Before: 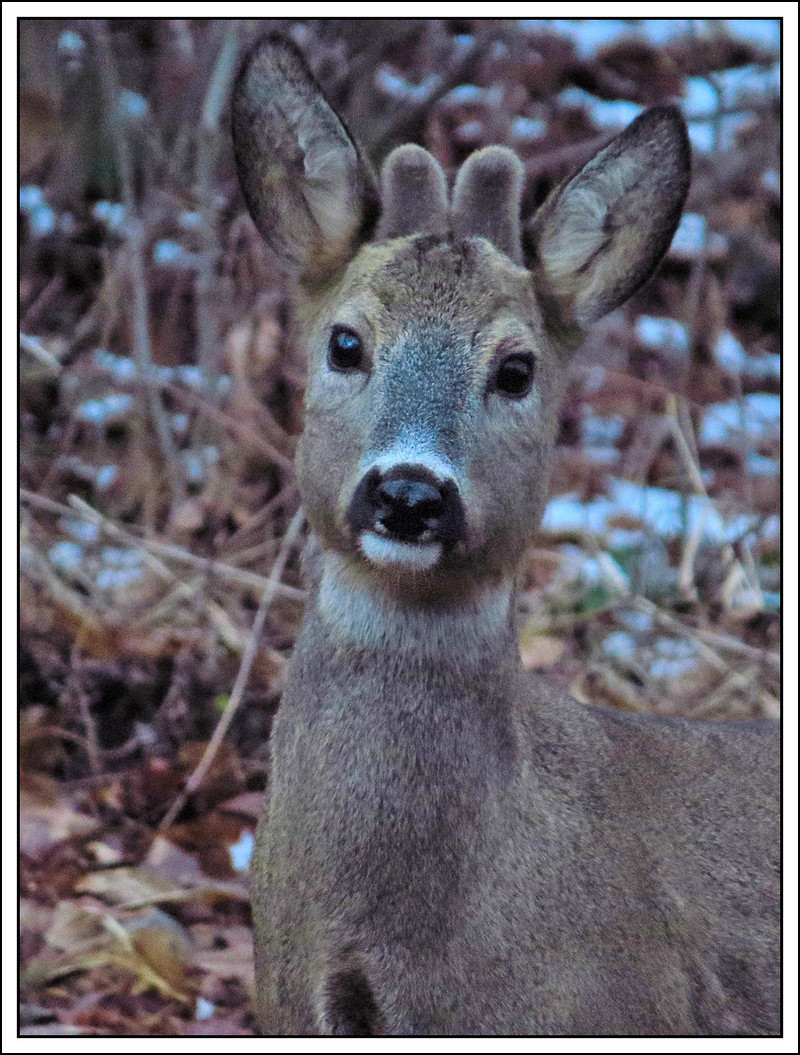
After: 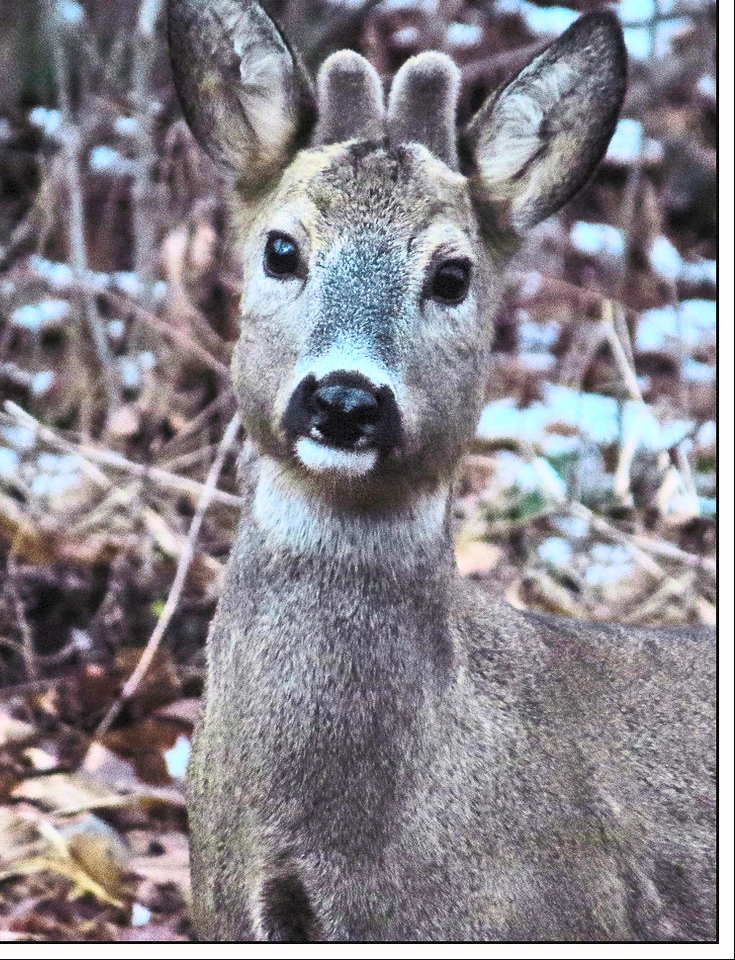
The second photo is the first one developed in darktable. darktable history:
crop and rotate: left 8.124%, top 8.928%
contrast brightness saturation: contrast 0.577, brightness 0.573, saturation -0.349
color balance rgb: shadows lift › chroma 2.011%, shadows lift › hue 135.14°, highlights gain › chroma 0.906%, highlights gain › hue 29.98°, global offset › hue 170.15°, perceptual saturation grading › global saturation 31.106%, global vibrance 40.005%
